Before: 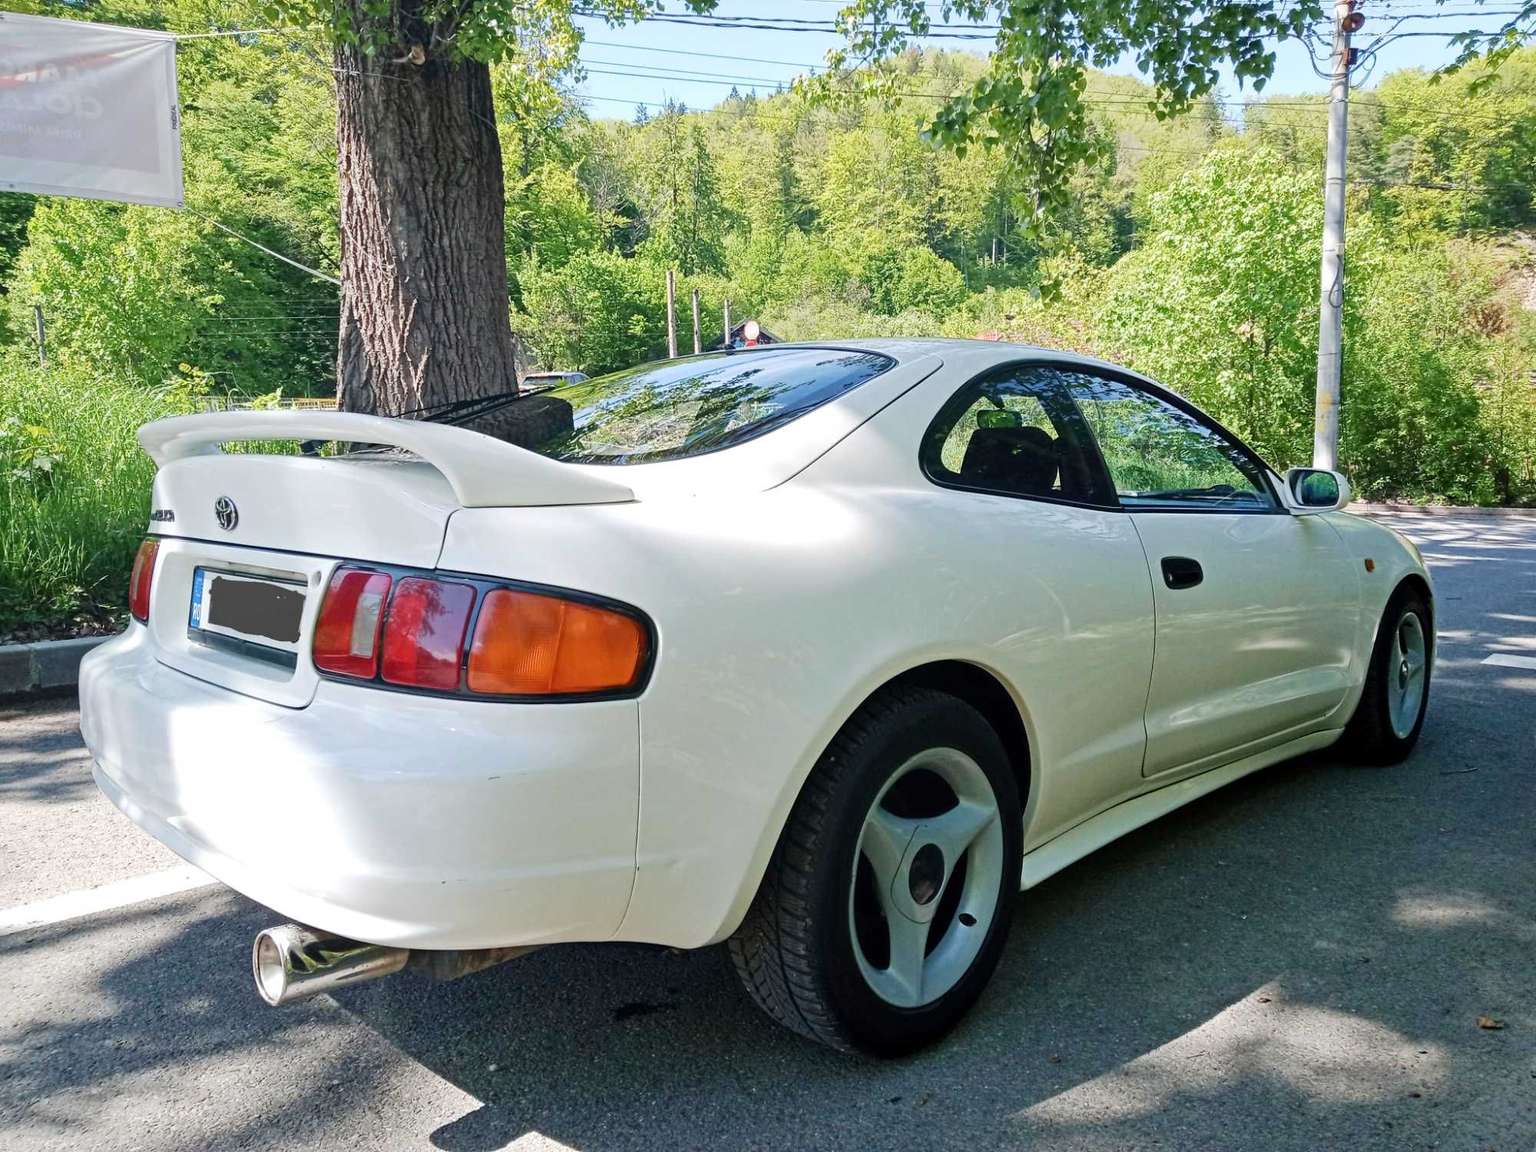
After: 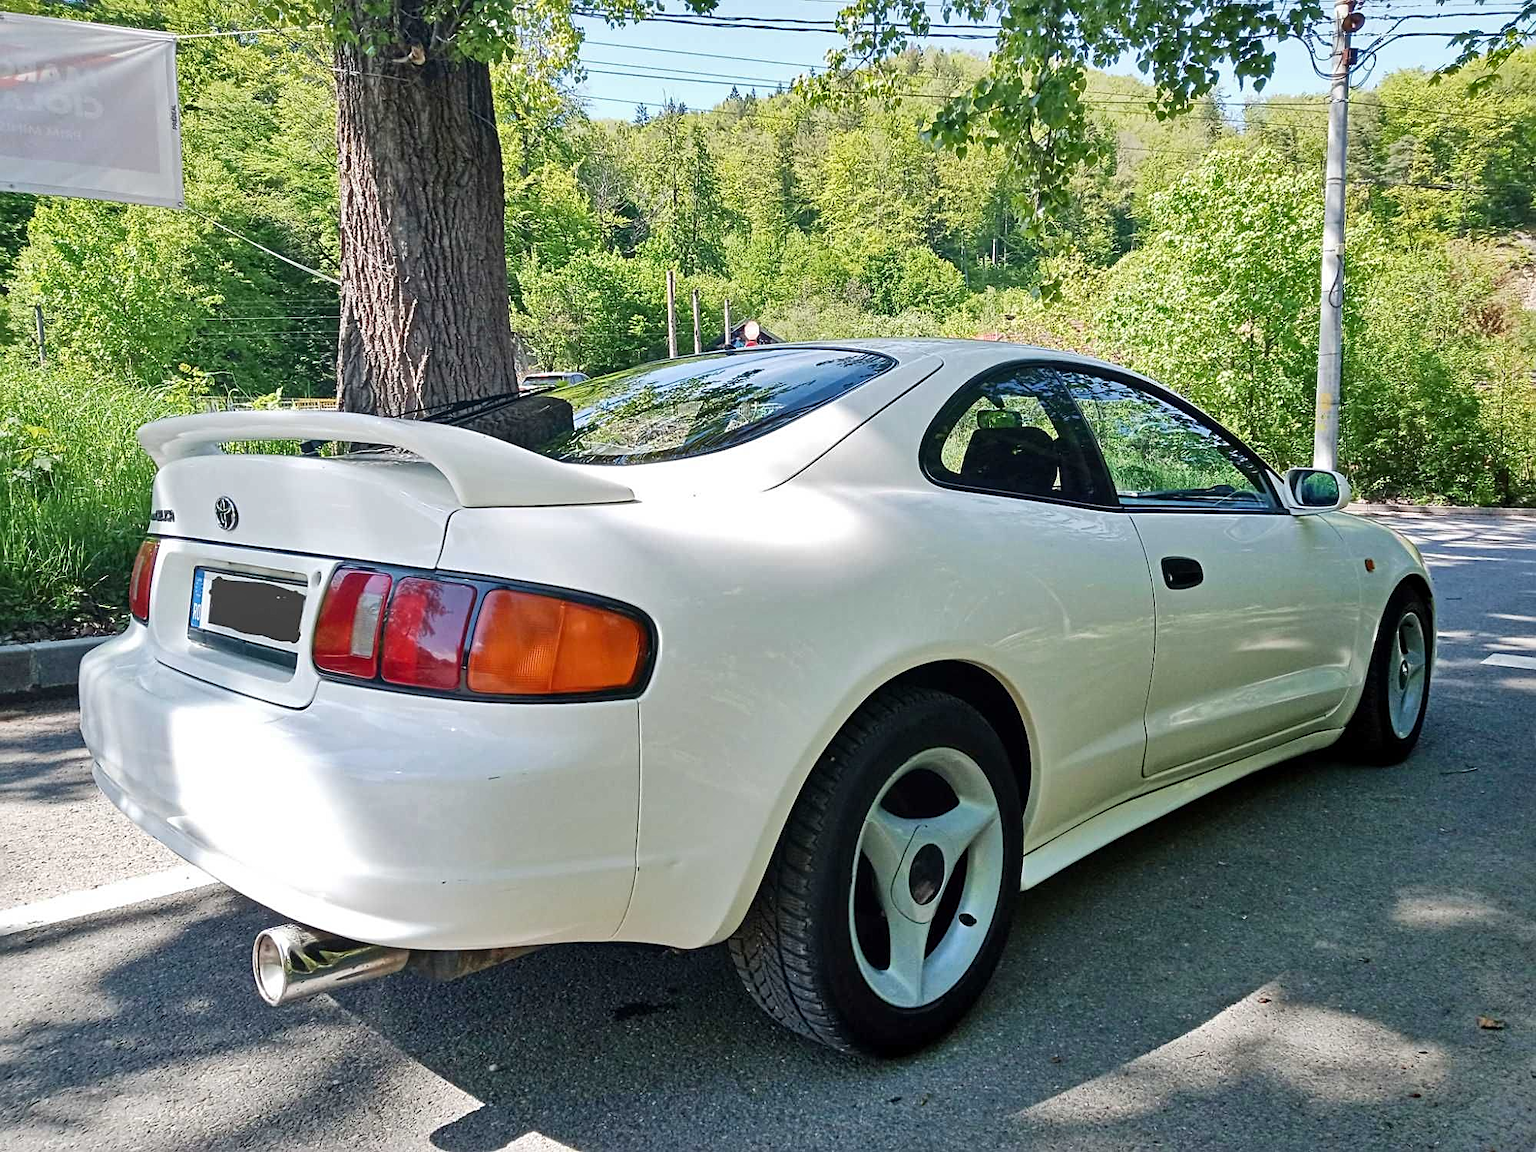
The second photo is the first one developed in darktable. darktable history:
sharpen: on, module defaults
shadows and highlights: shadows 52.73, soften with gaussian
